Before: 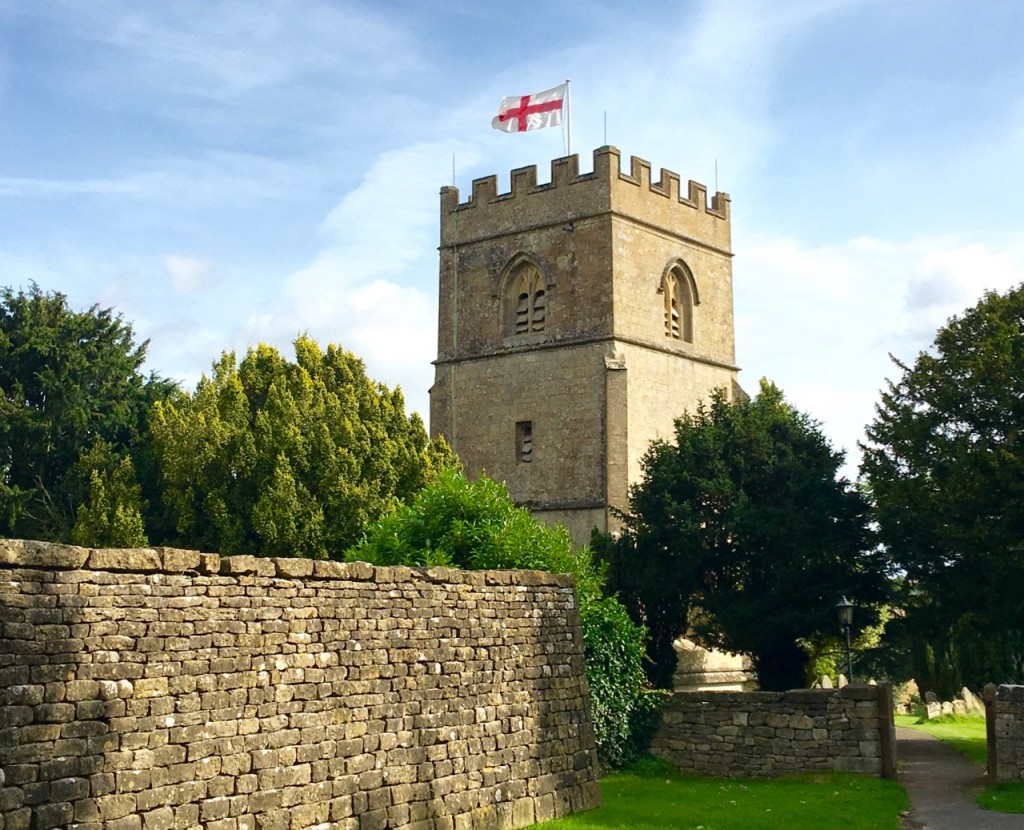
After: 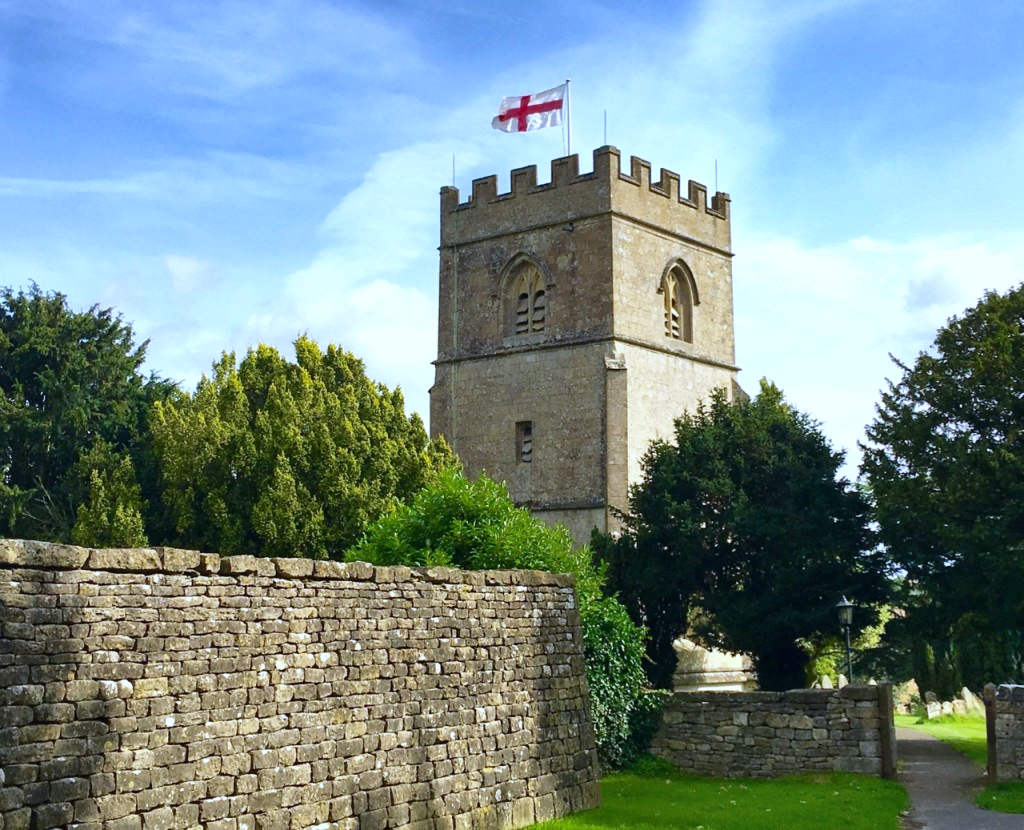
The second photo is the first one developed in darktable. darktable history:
white balance: red 0.948, green 1.02, blue 1.176
shadows and highlights: soften with gaussian
